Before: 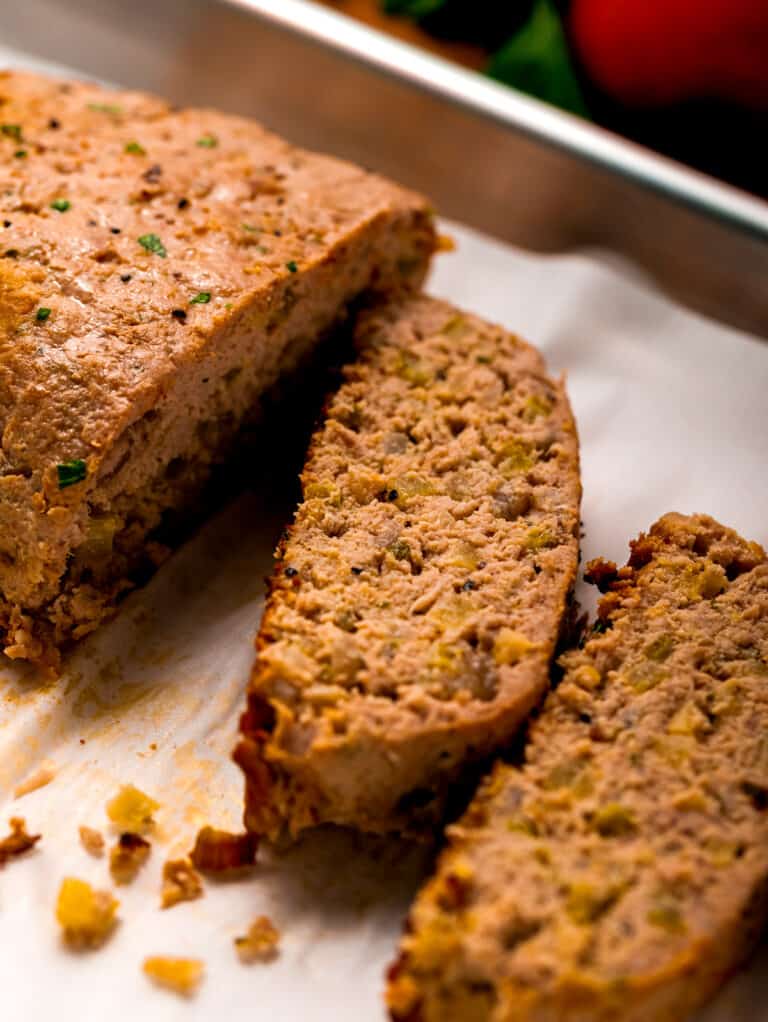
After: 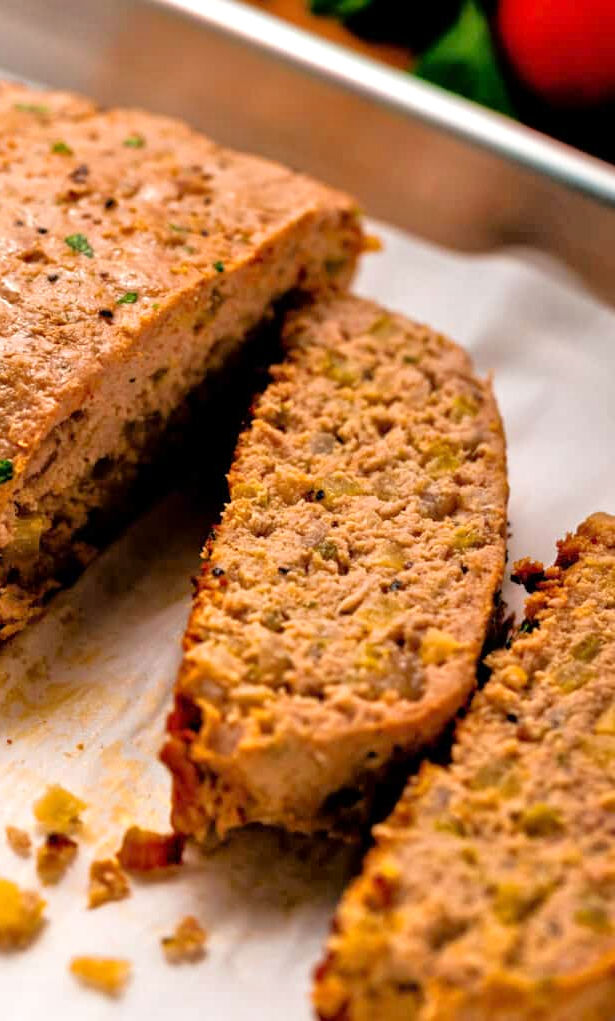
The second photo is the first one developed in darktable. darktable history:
tone equalizer: -7 EV 0.15 EV, -6 EV 0.6 EV, -5 EV 1.15 EV, -4 EV 1.33 EV, -3 EV 1.15 EV, -2 EV 0.6 EV, -1 EV 0.15 EV, mask exposure compensation -0.5 EV
crop and rotate: left 9.597%, right 10.195%
